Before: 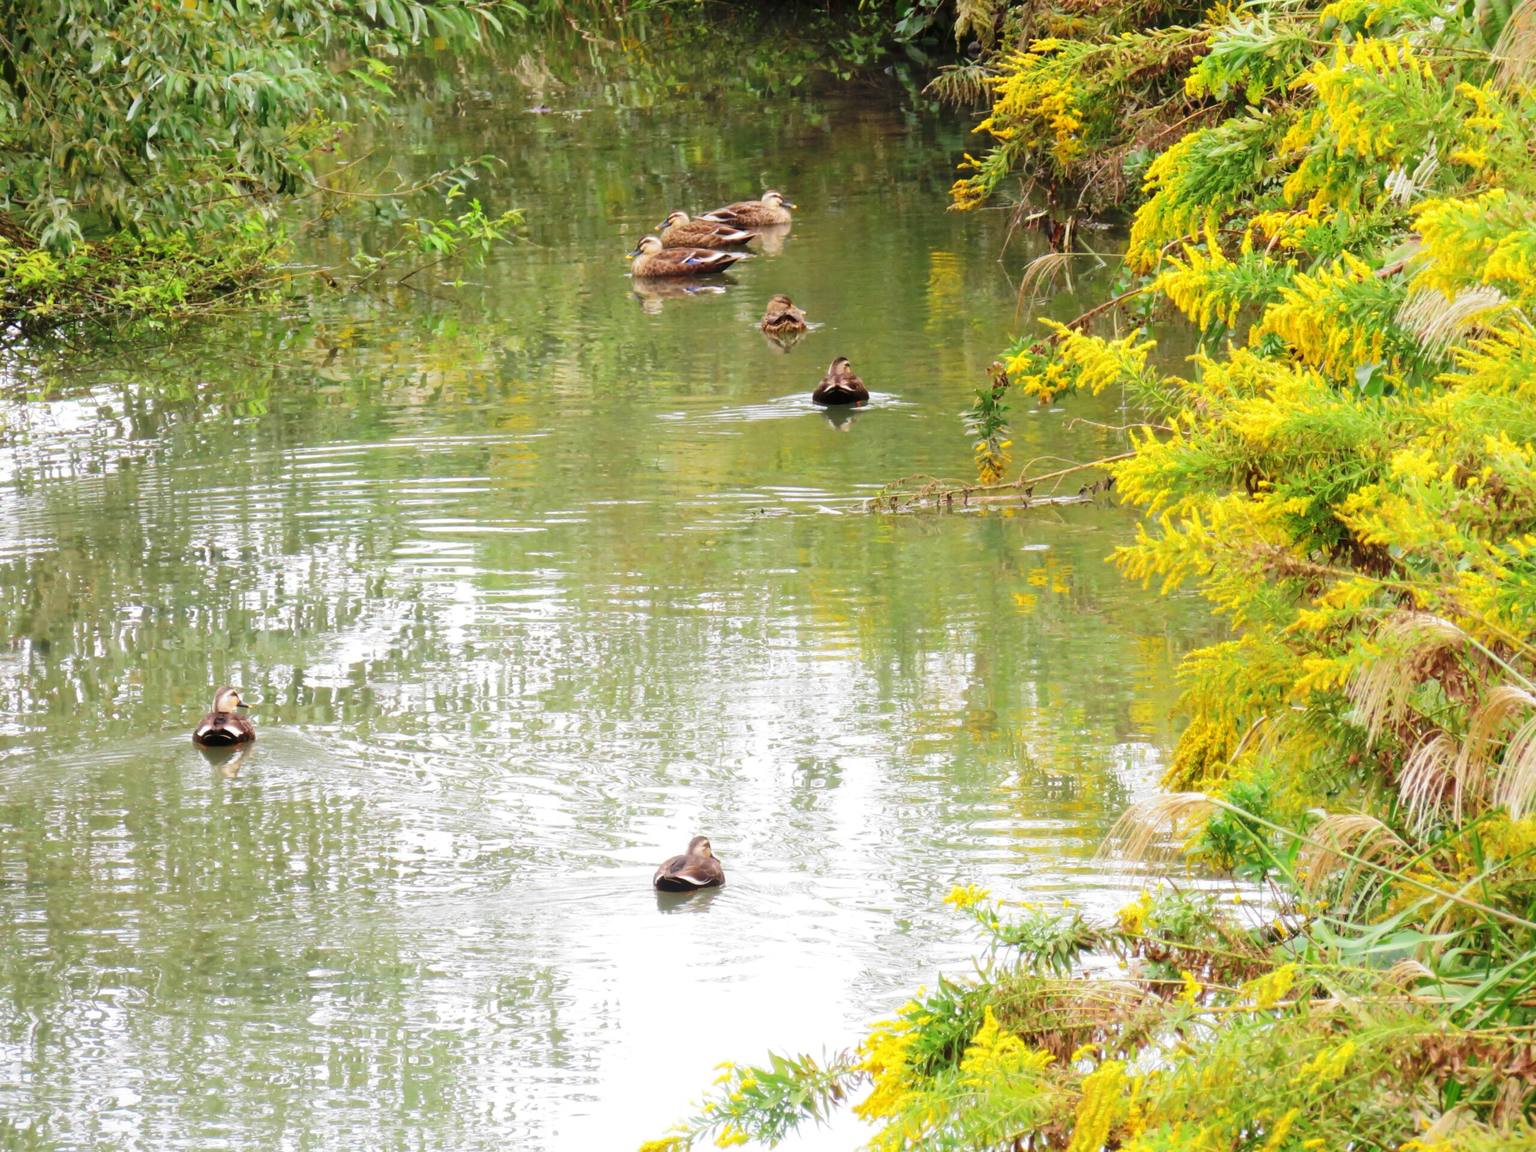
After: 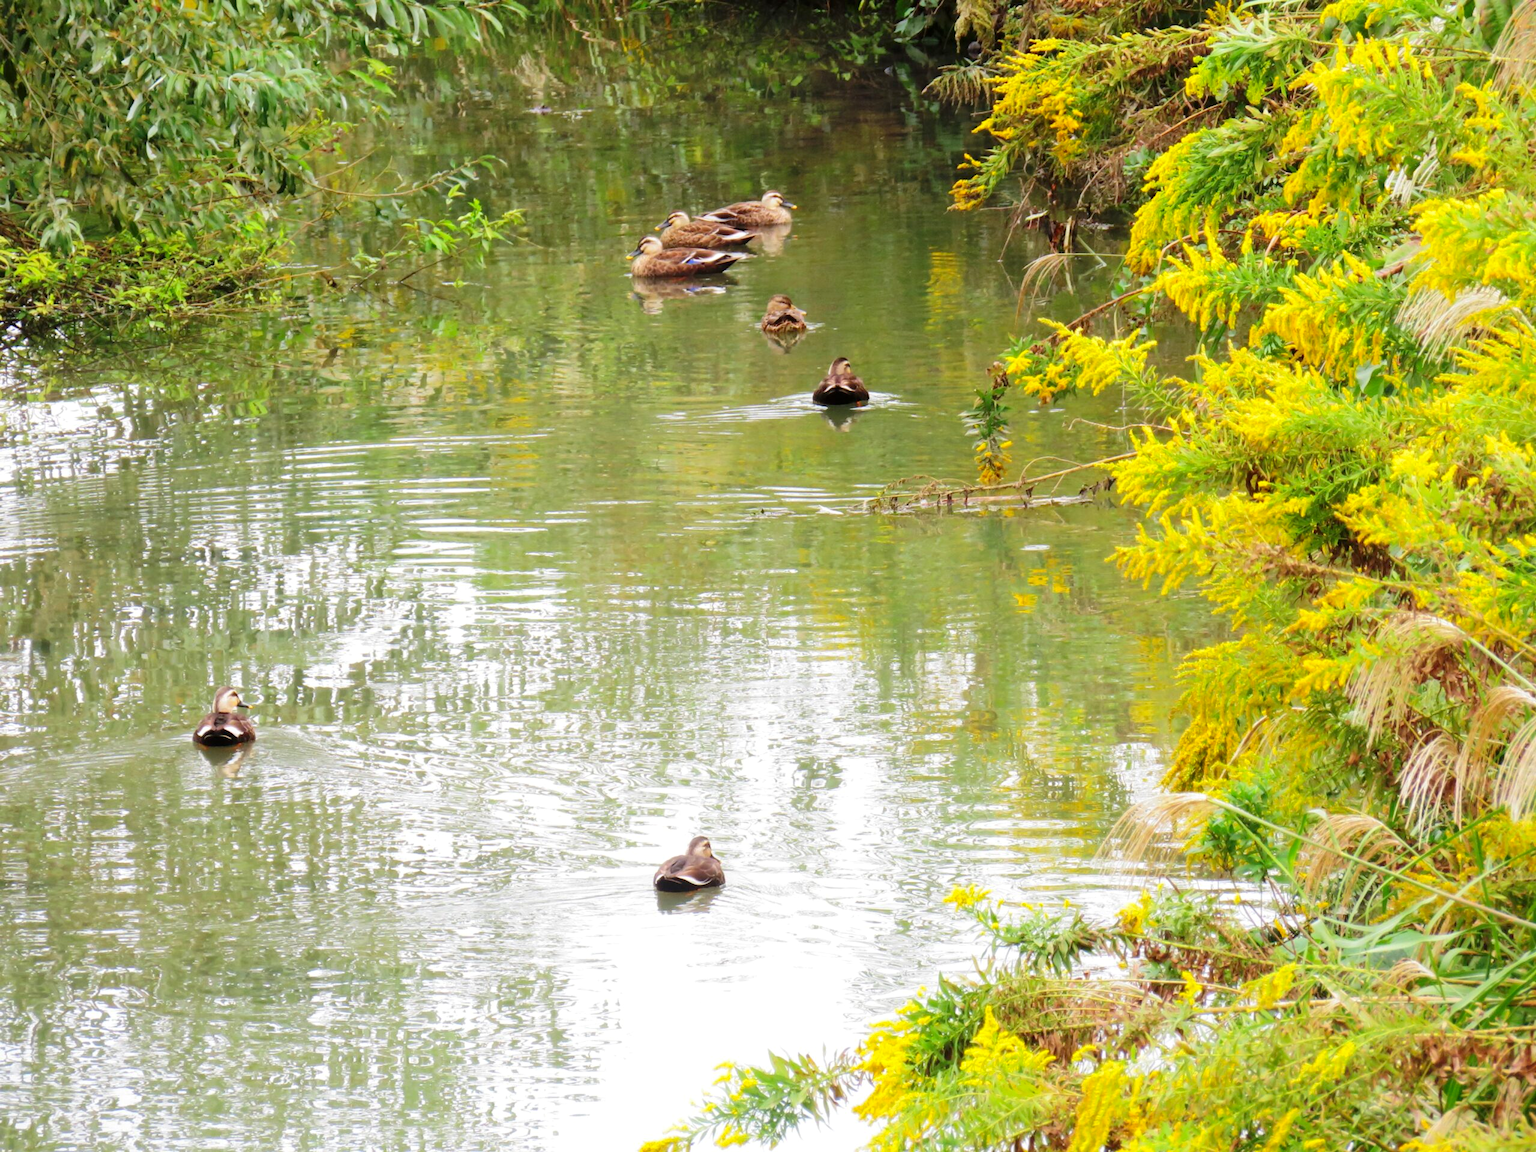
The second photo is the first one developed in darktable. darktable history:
exposure: black level correction 0.001, exposure 0.015 EV, compensate highlight preservation false
contrast brightness saturation: contrast 0.045, saturation 0.069
